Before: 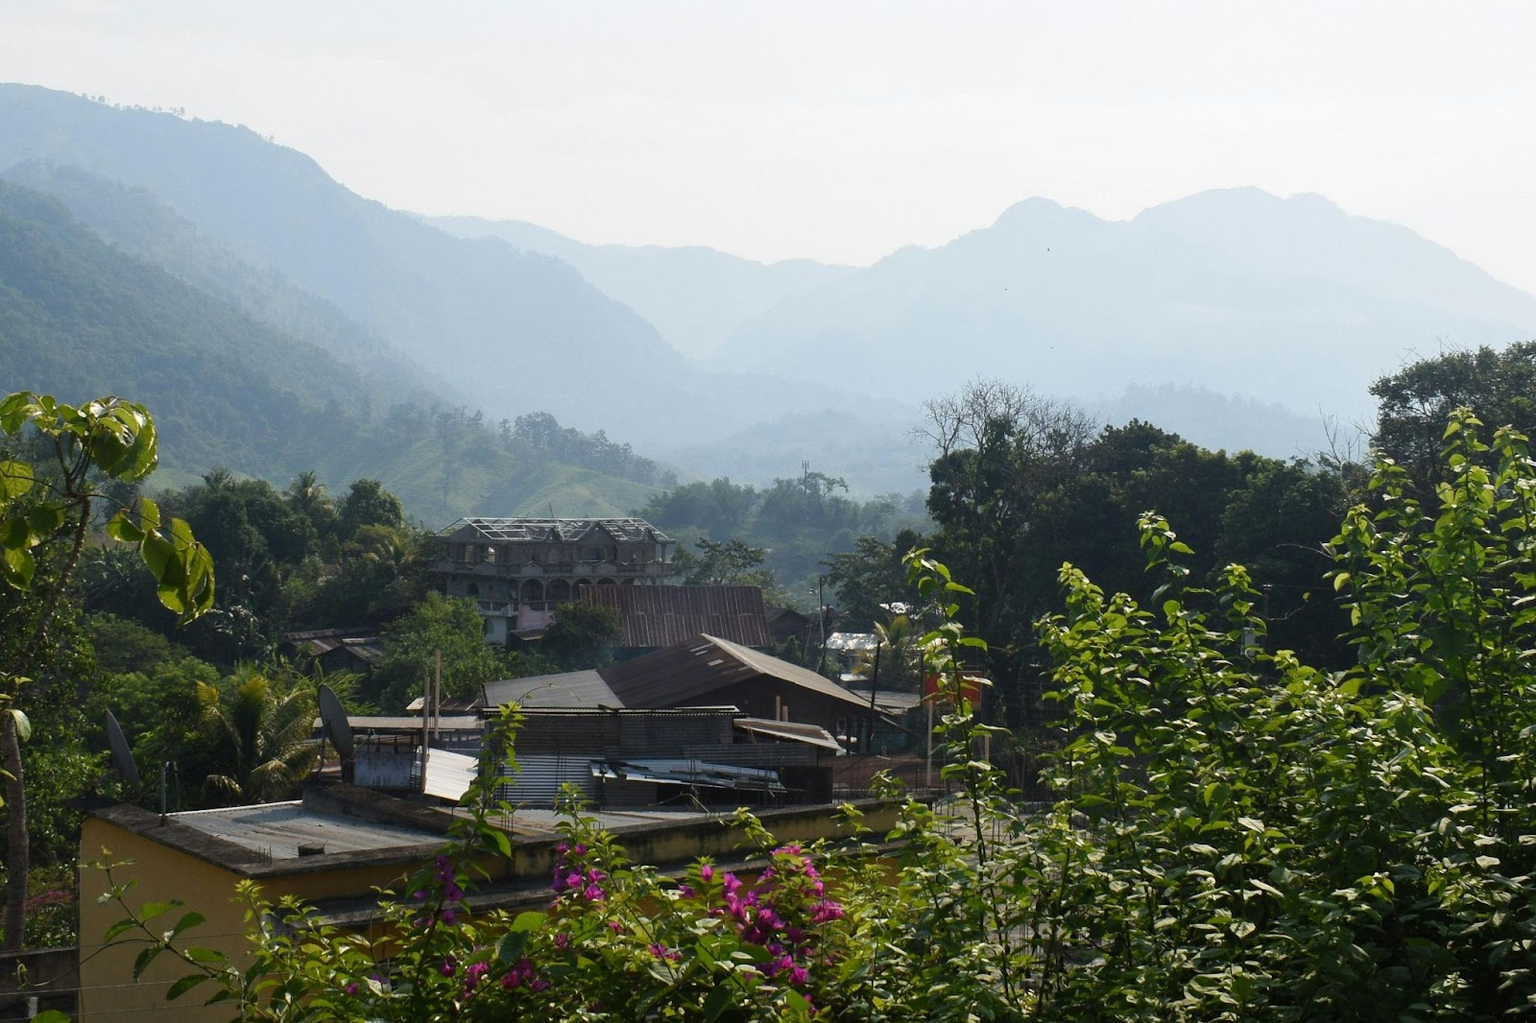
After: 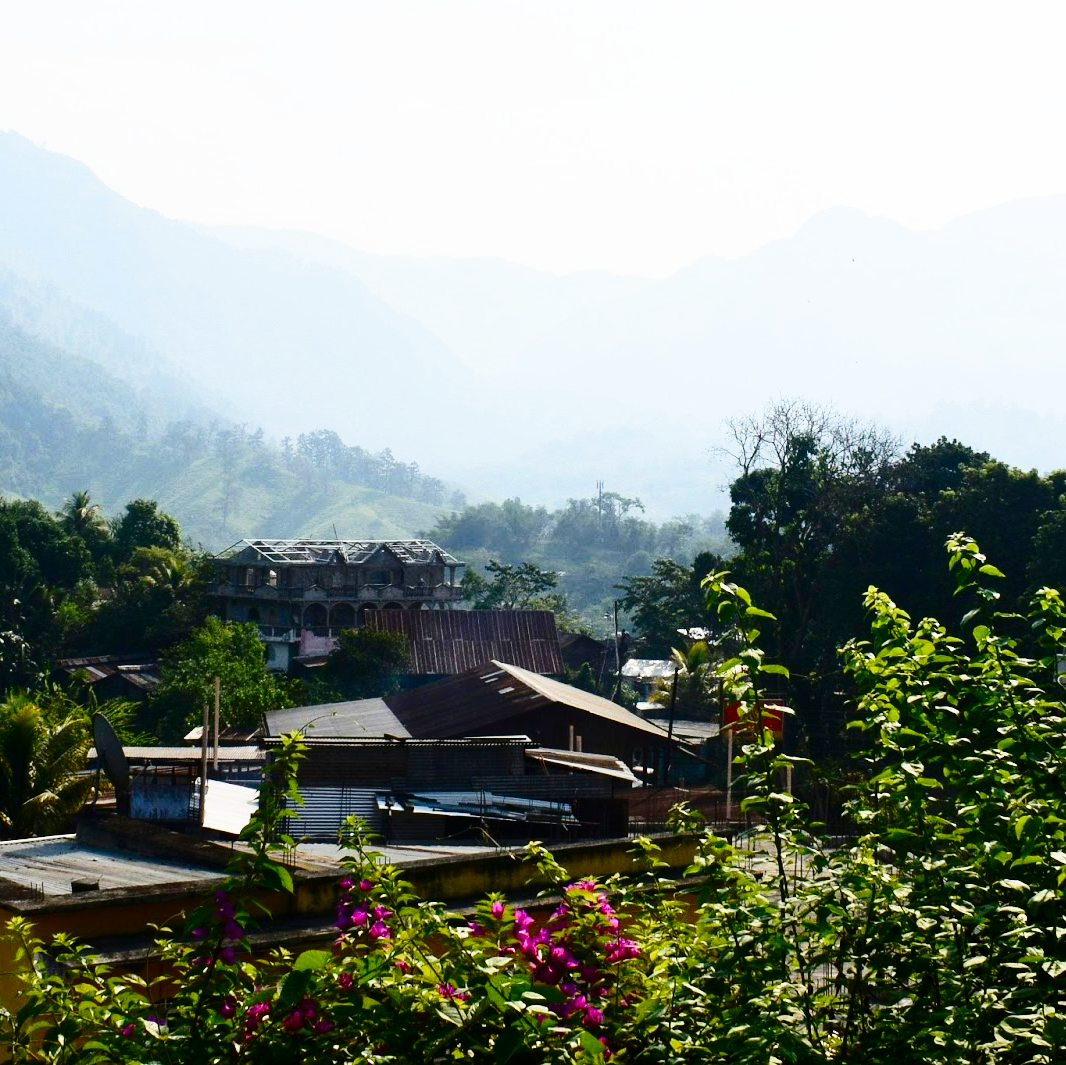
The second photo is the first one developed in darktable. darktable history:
crop and rotate: left 15.055%, right 18.278%
base curve: curves: ch0 [(0, 0) (0.028, 0.03) (0.121, 0.232) (0.46, 0.748) (0.859, 0.968) (1, 1)], preserve colors none
contrast brightness saturation: contrast 0.21, brightness -0.11, saturation 0.21
